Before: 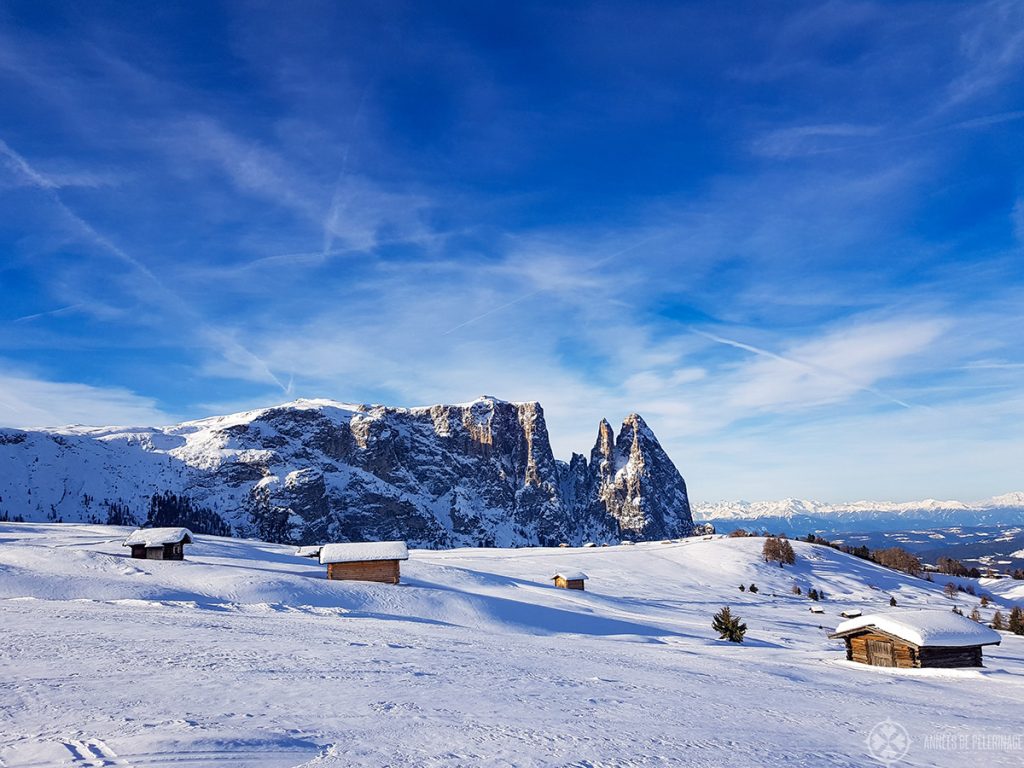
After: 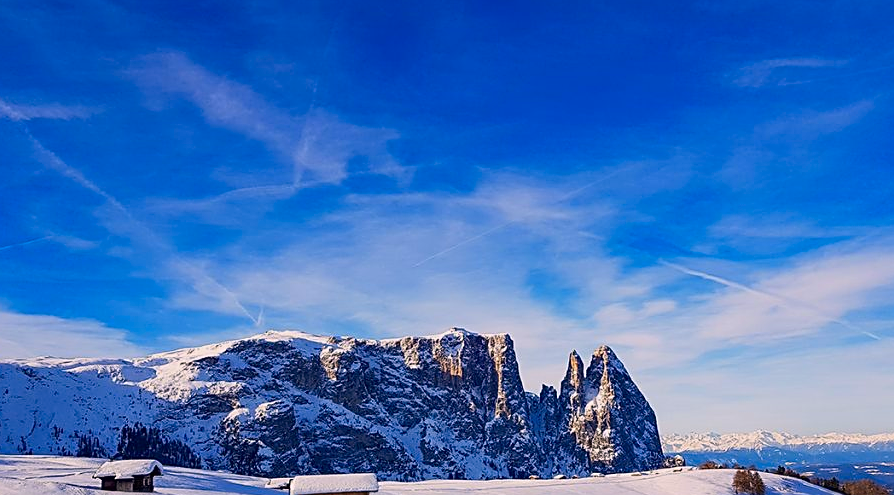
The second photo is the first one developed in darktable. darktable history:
color correction: highlights a* 7.34, highlights b* 4.37
sharpen: on, module defaults
shadows and highlights: radius 121.13, shadows 21.4, white point adjustment -9.72, highlights -14.39, soften with gaussian
contrast brightness saturation: contrast 0.09, saturation 0.28
crop: left 3.015%, top 8.969%, right 9.647%, bottom 26.457%
